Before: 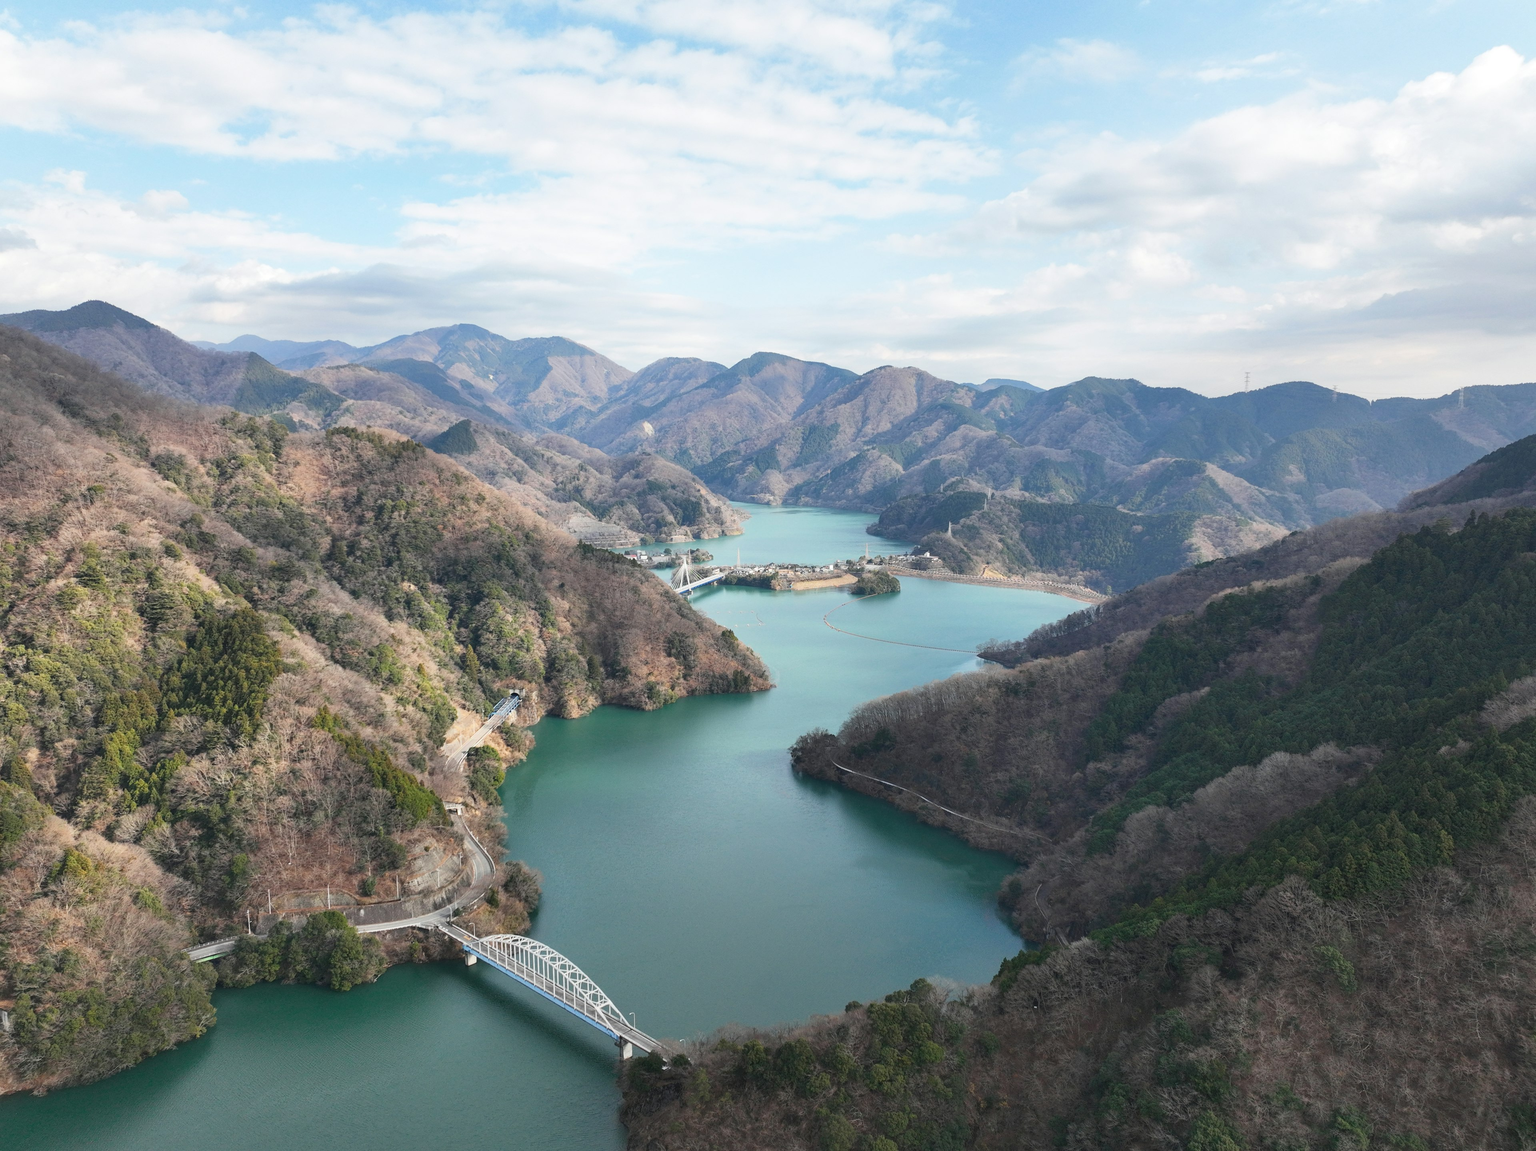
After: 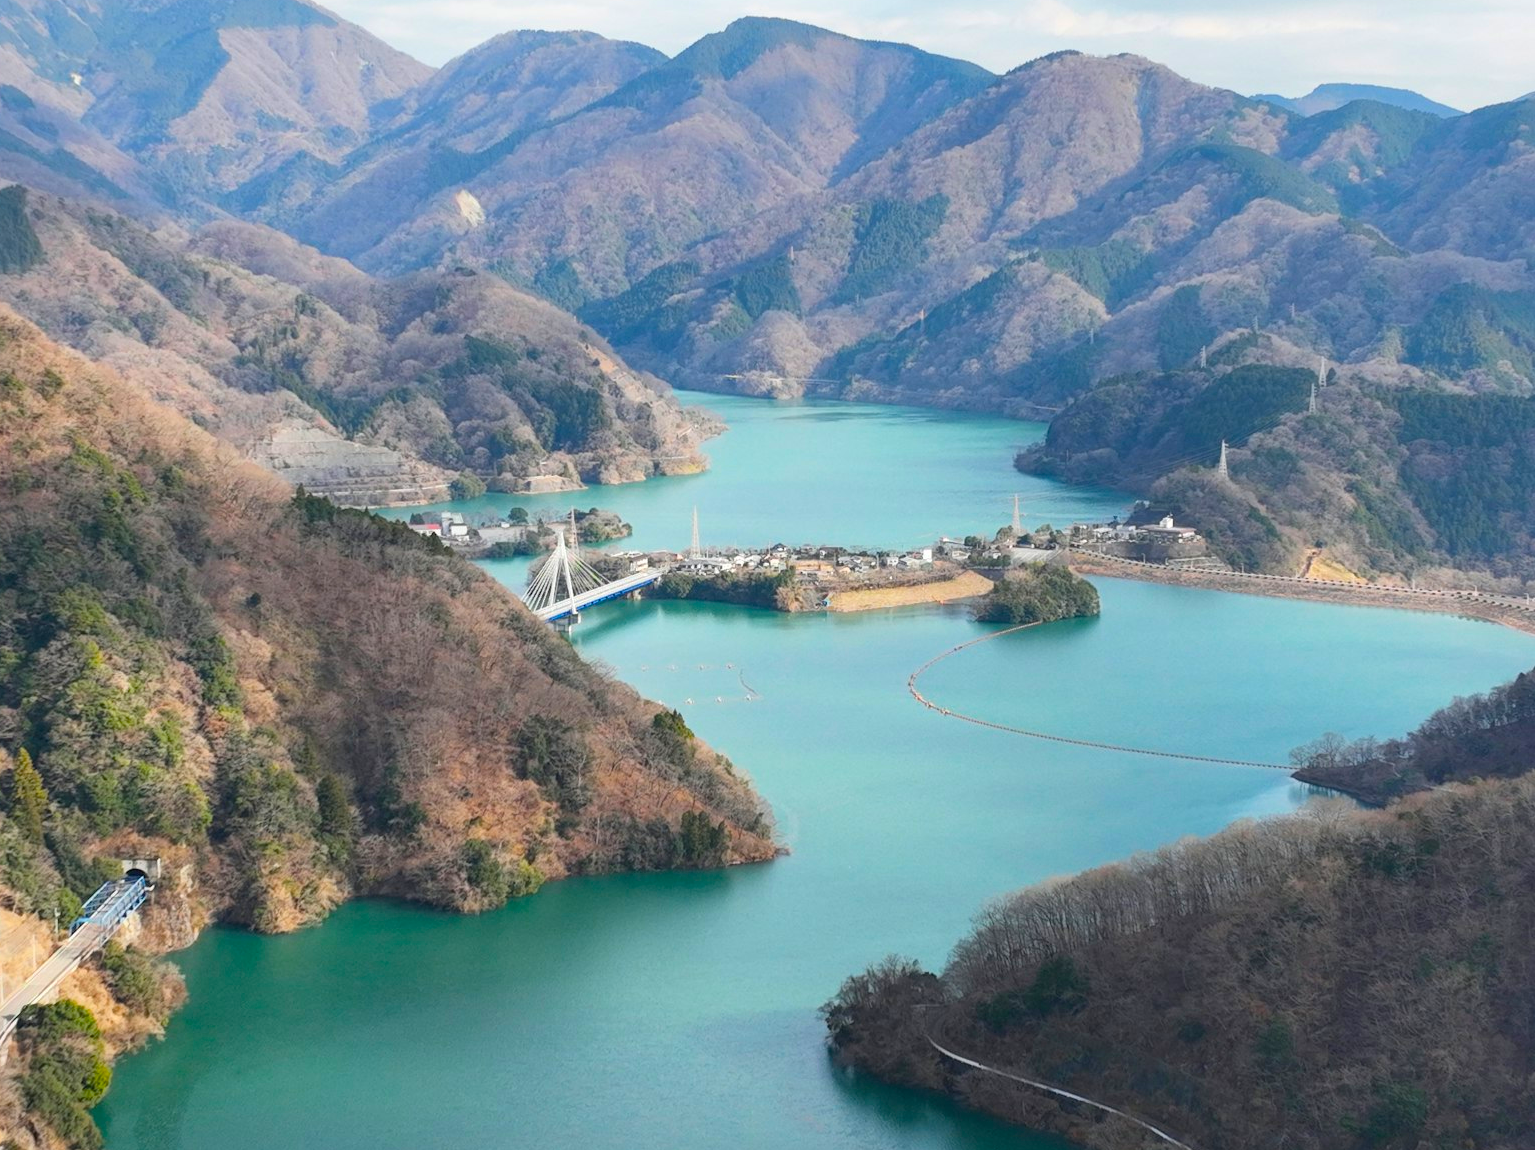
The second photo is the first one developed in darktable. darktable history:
crop: left 30%, top 30%, right 30%, bottom 30%
color balance rgb: linear chroma grading › global chroma 15%, perceptual saturation grading › global saturation 30%
